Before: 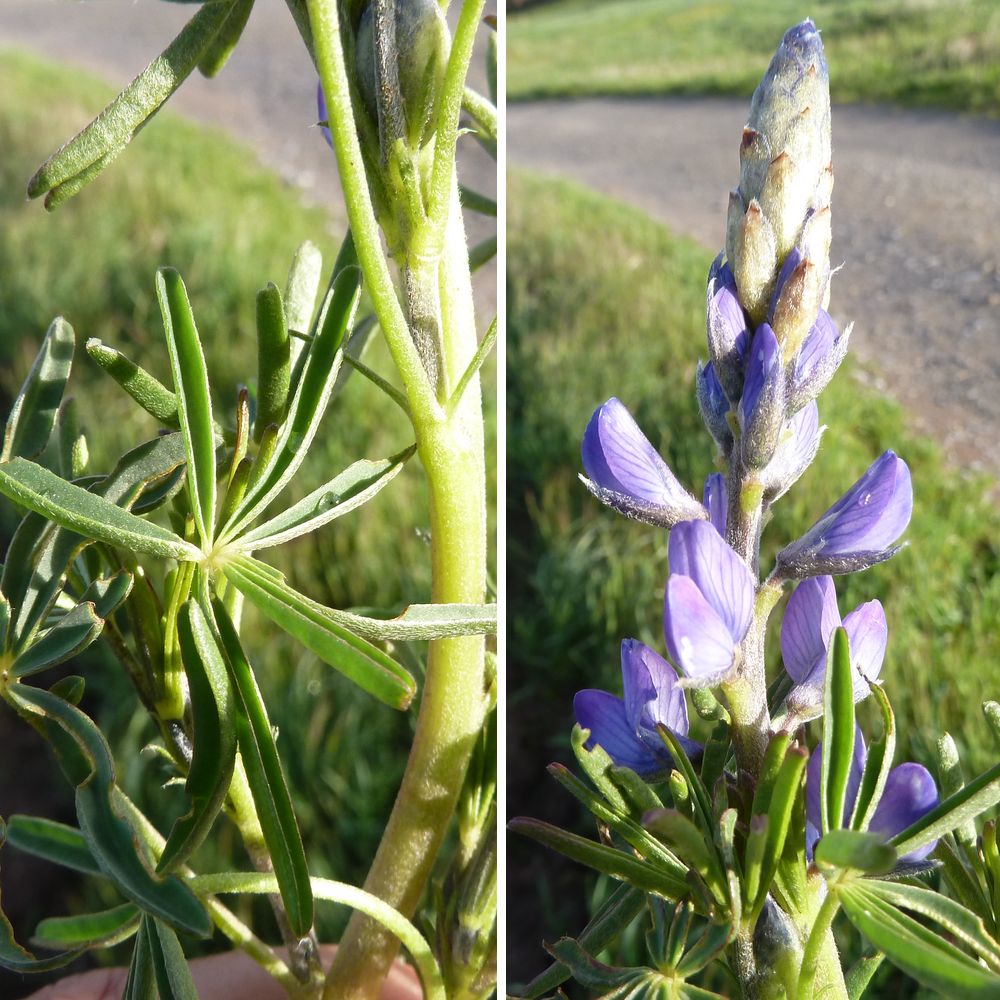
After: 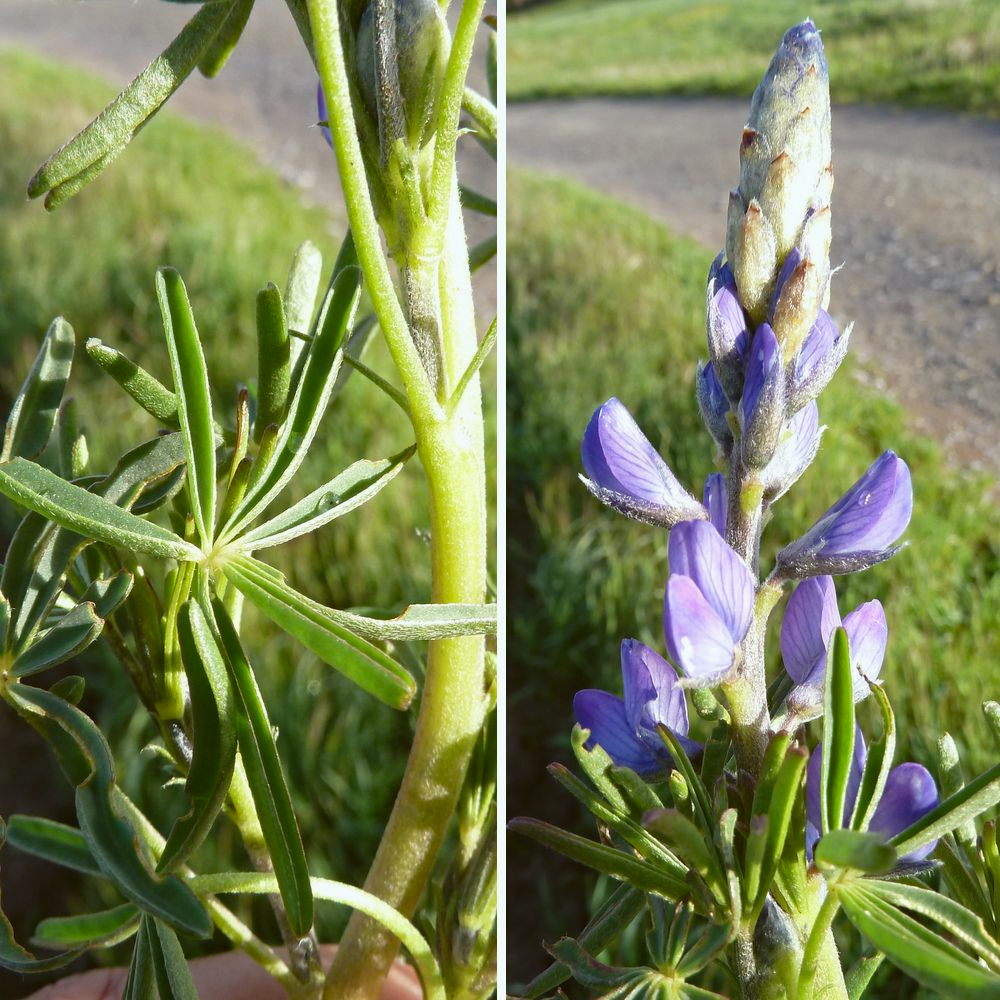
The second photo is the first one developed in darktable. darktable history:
color balance: lift [1.004, 1.002, 1.002, 0.998], gamma [1, 1.007, 1.002, 0.993], gain [1, 0.977, 1.013, 1.023], contrast -3.64%
haze removal: compatibility mode true, adaptive false
